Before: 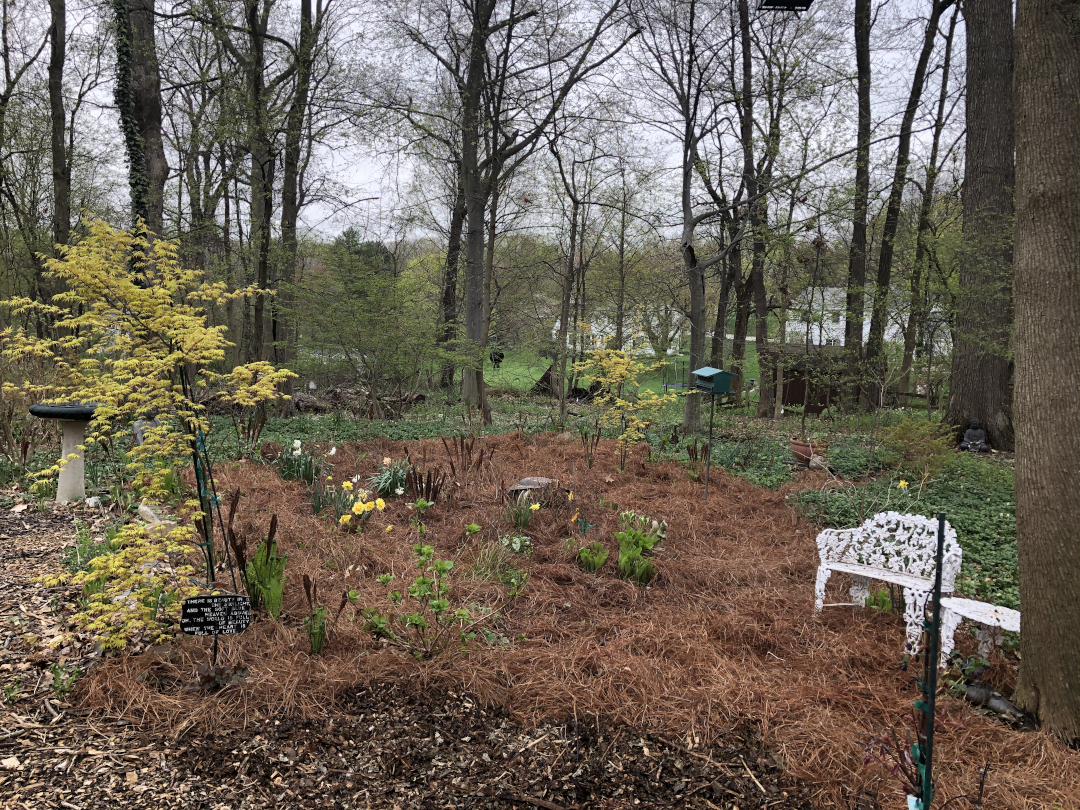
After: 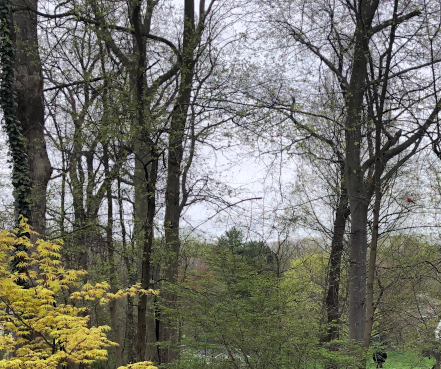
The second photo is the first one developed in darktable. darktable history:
crop and rotate: left 10.967%, top 0.08%, right 48.119%, bottom 54.276%
